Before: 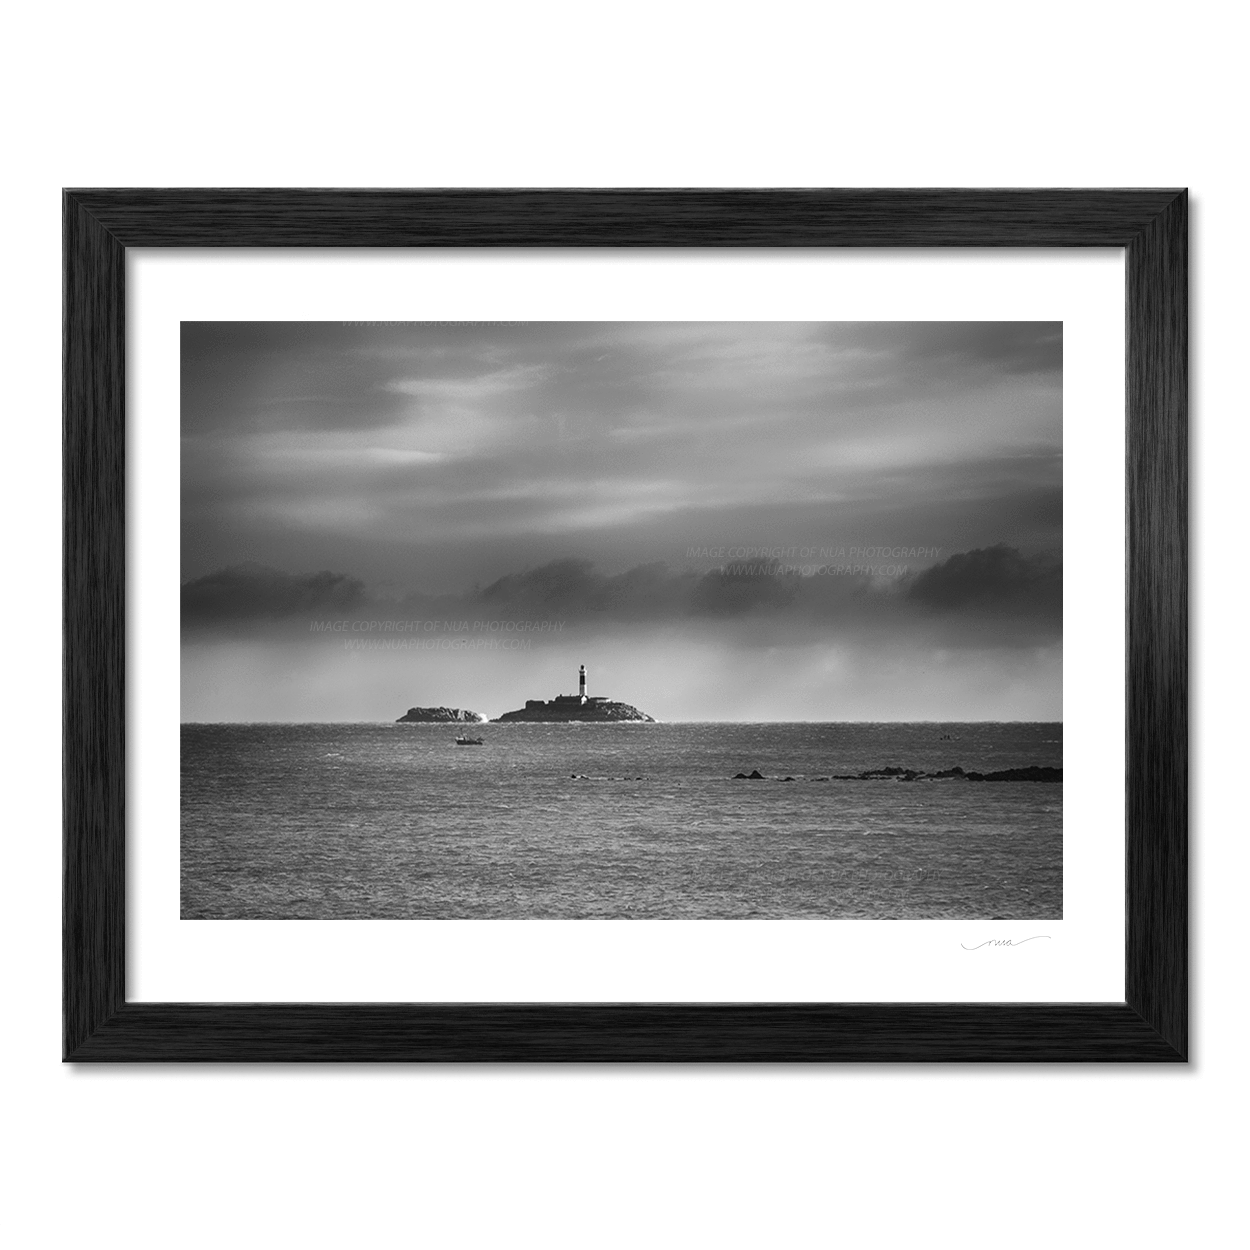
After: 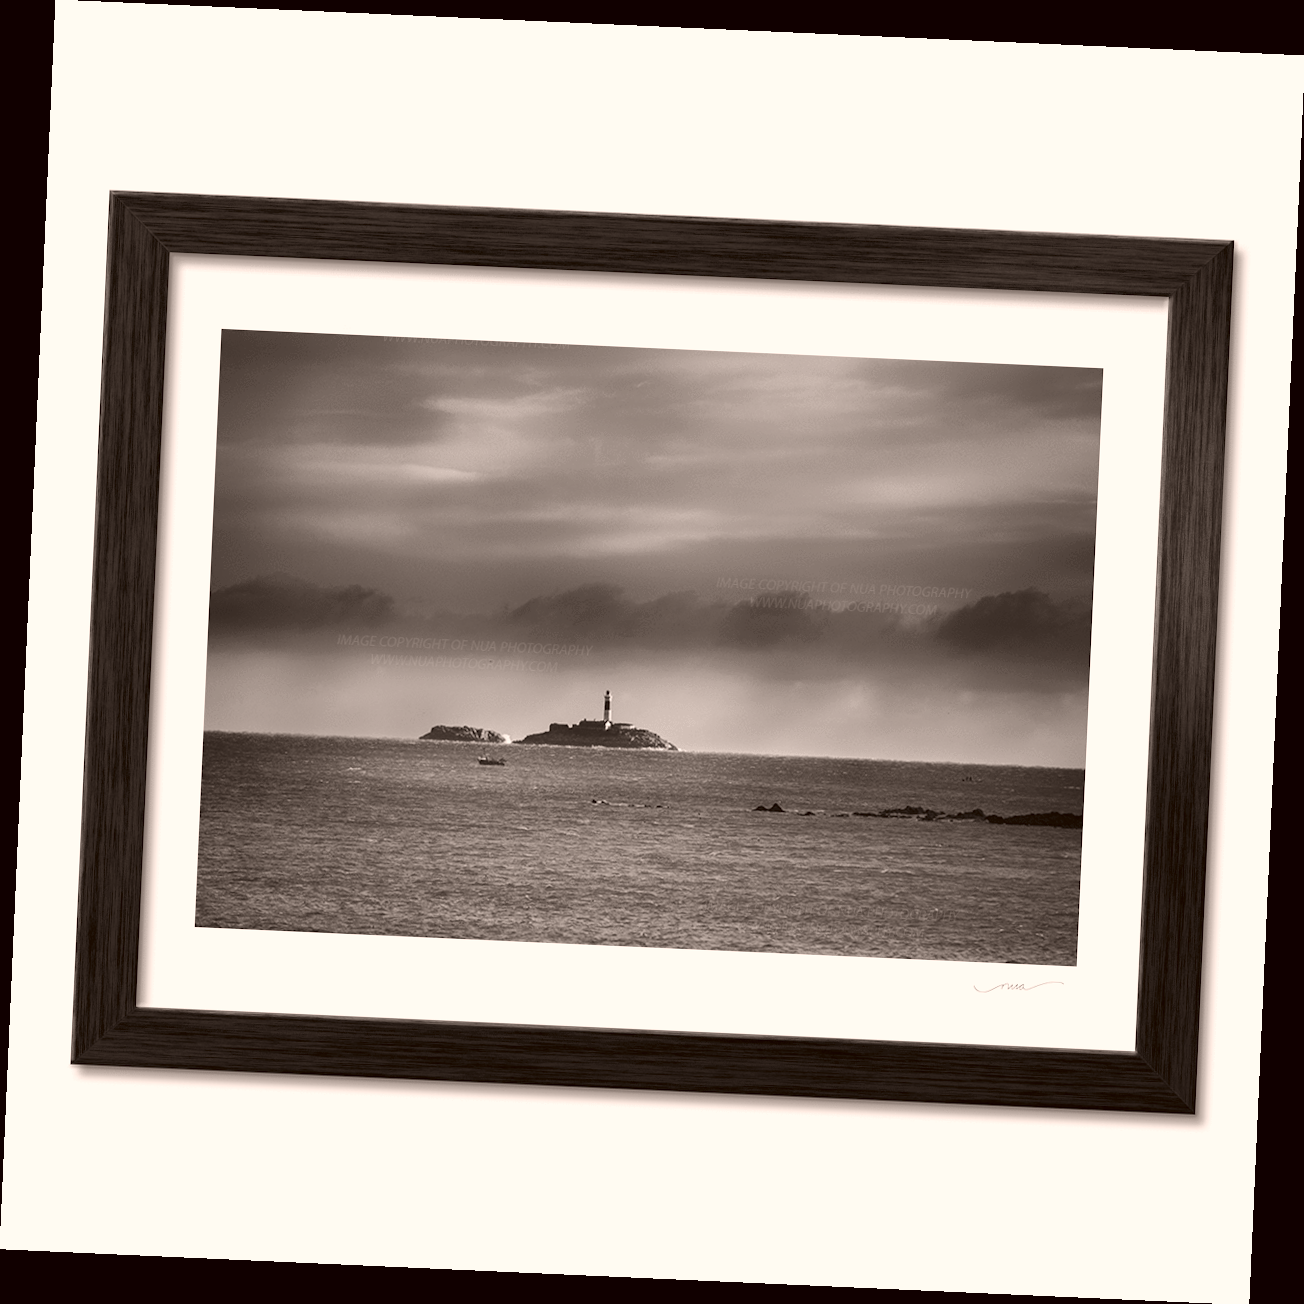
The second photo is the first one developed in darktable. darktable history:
crop and rotate: angle -2.56°
color correction: highlights a* 6.11, highlights b* 7.79, shadows a* 5.61, shadows b* 7.3, saturation 0.903
